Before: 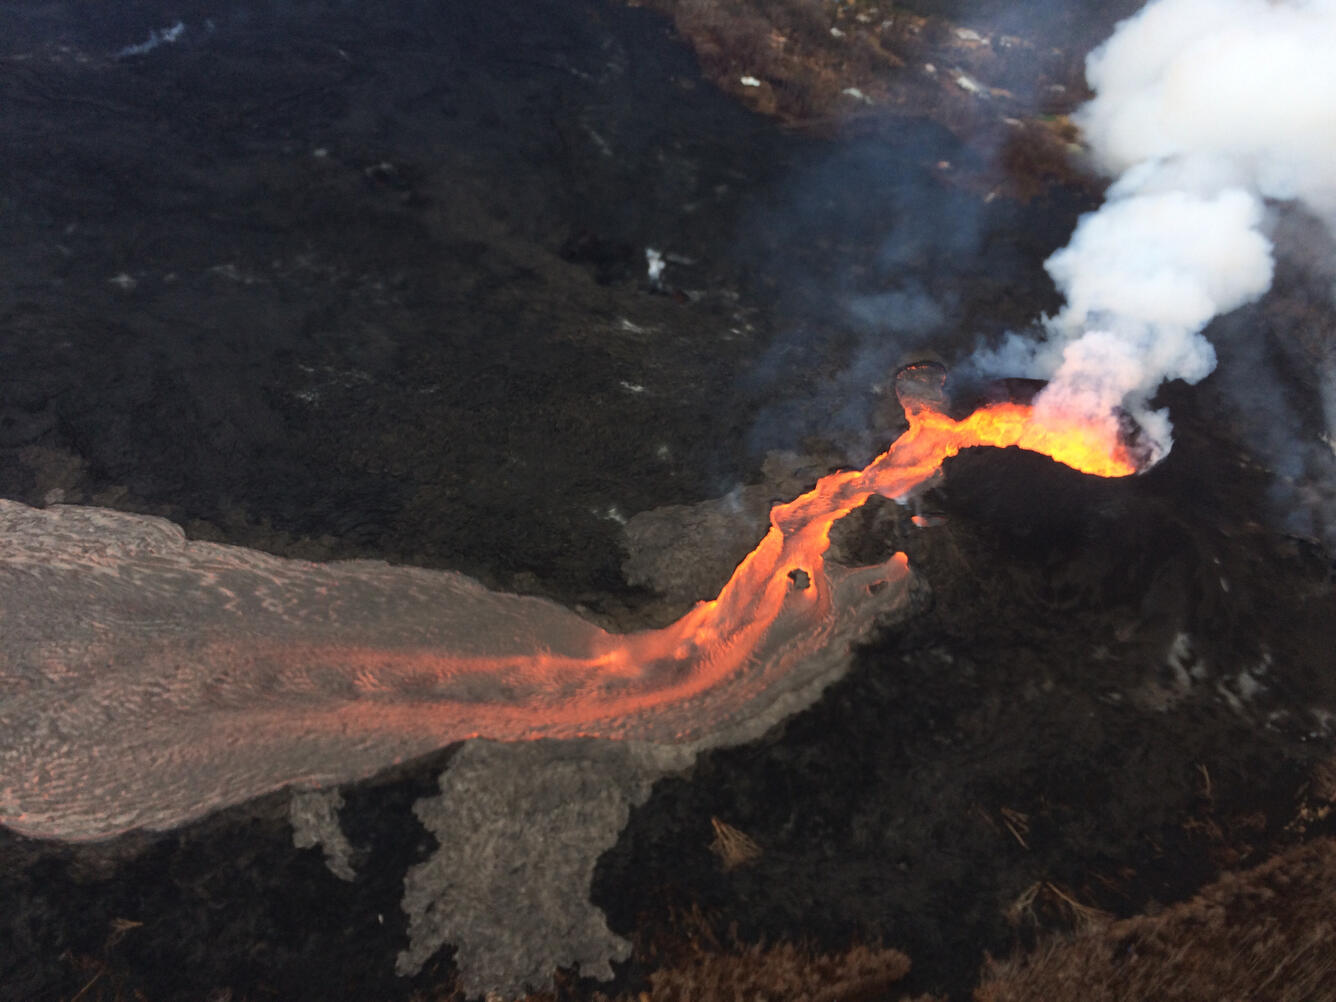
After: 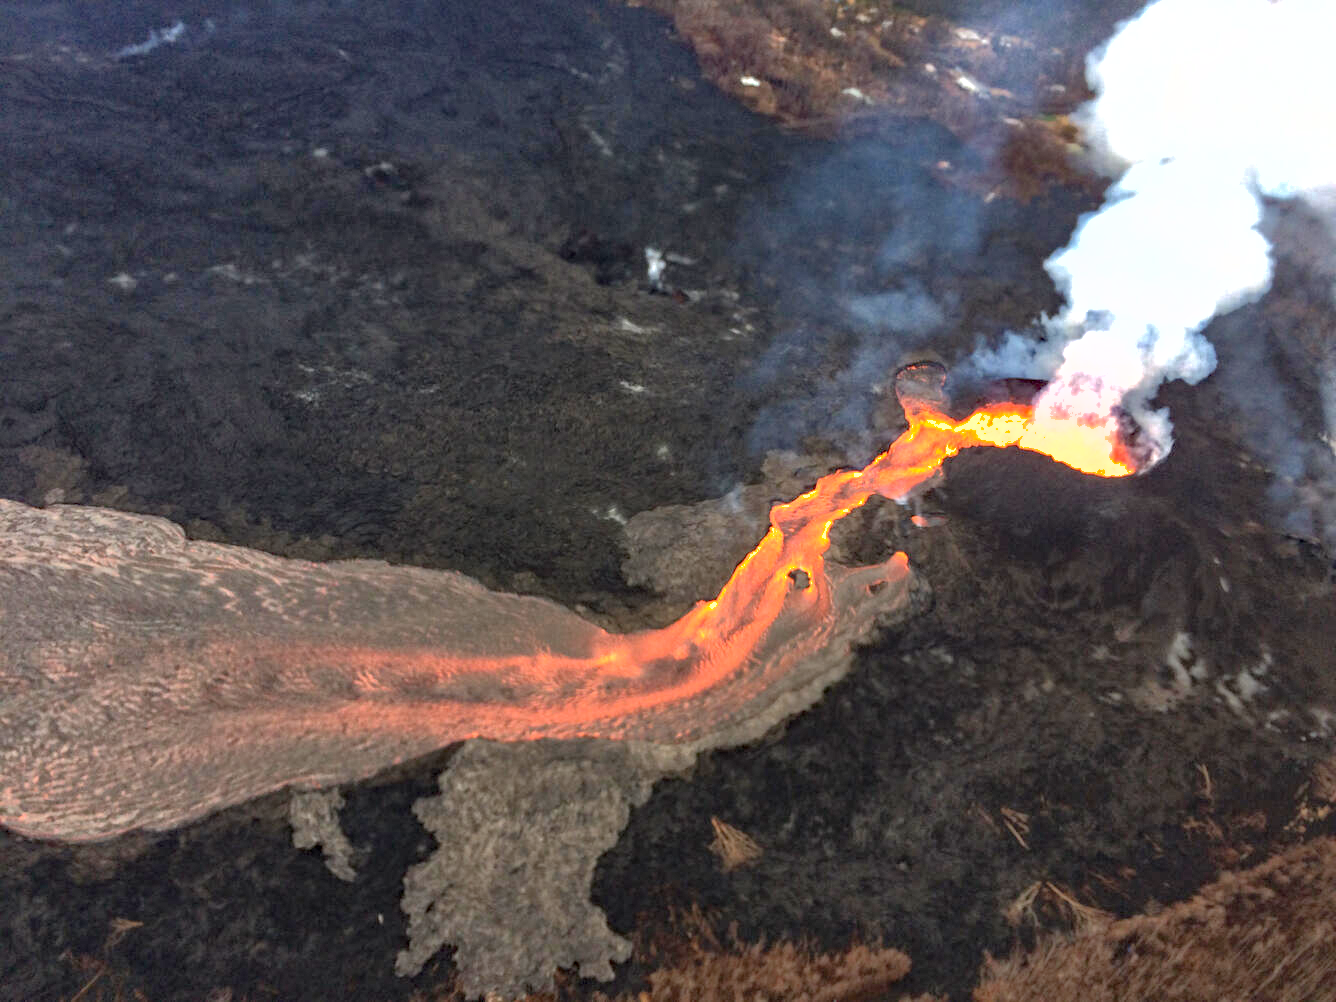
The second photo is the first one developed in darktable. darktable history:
exposure: black level correction 0, exposure 0.895 EV, compensate highlight preservation false
shadows and highlights: on, module defaults
haze removal: strength 0.283, distance 0.257, compatibility mode true, adaptive false
local contrast: on, module defaults
